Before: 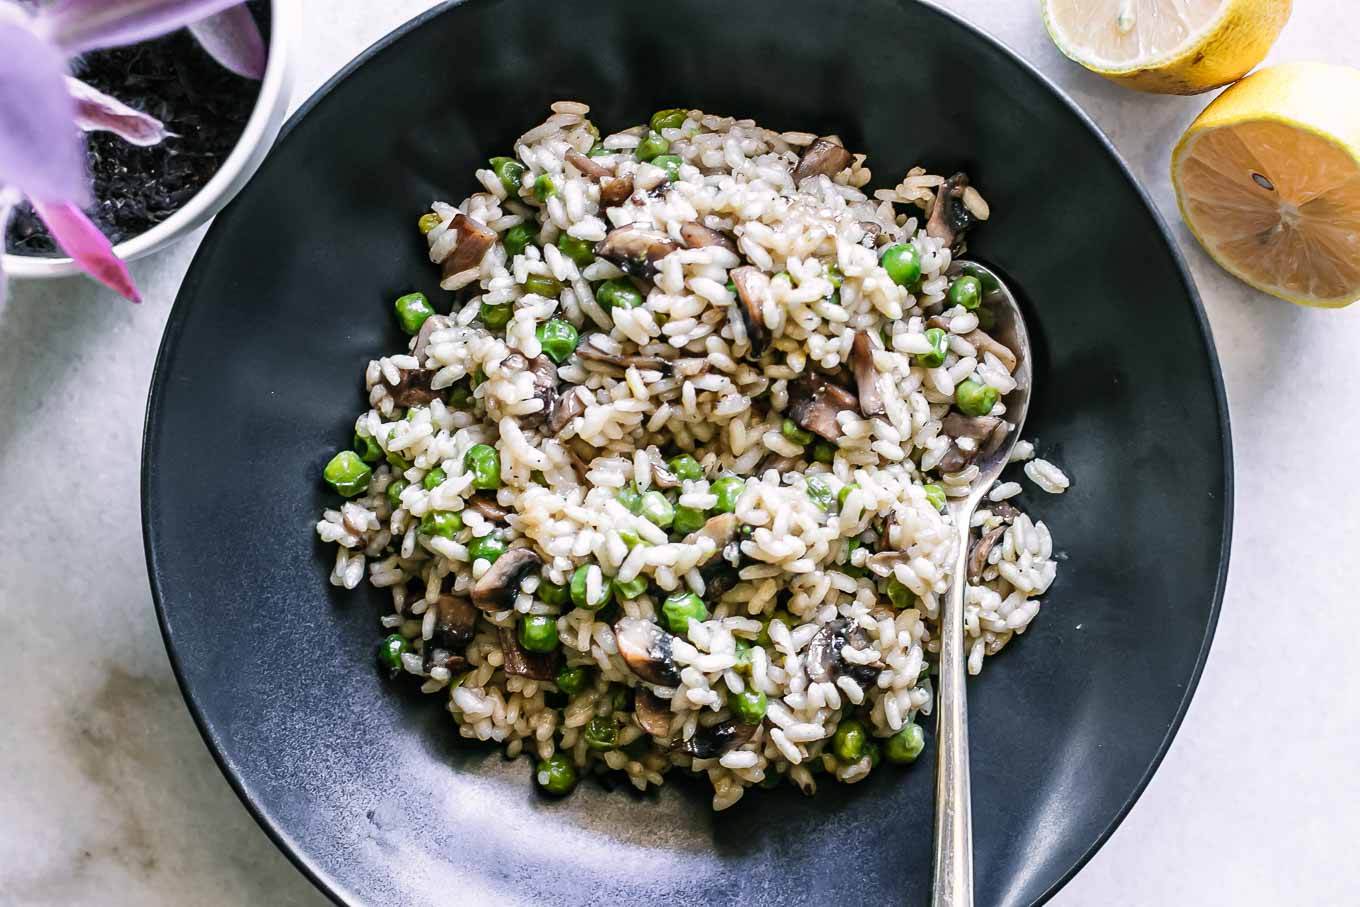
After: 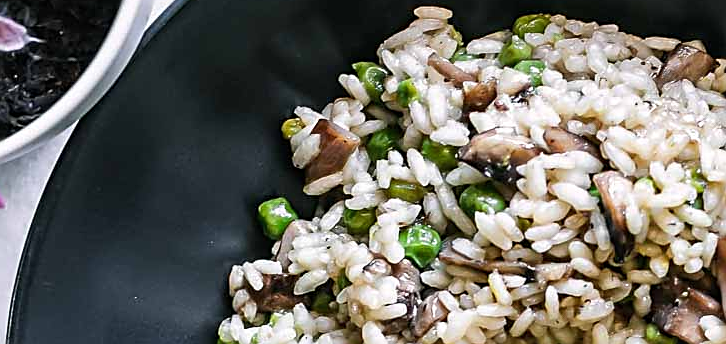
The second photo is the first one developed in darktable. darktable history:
crop: left 10.074%, top 10.497%, right 36.538%, bottom 51.575%
sharpen: on, module defaults
